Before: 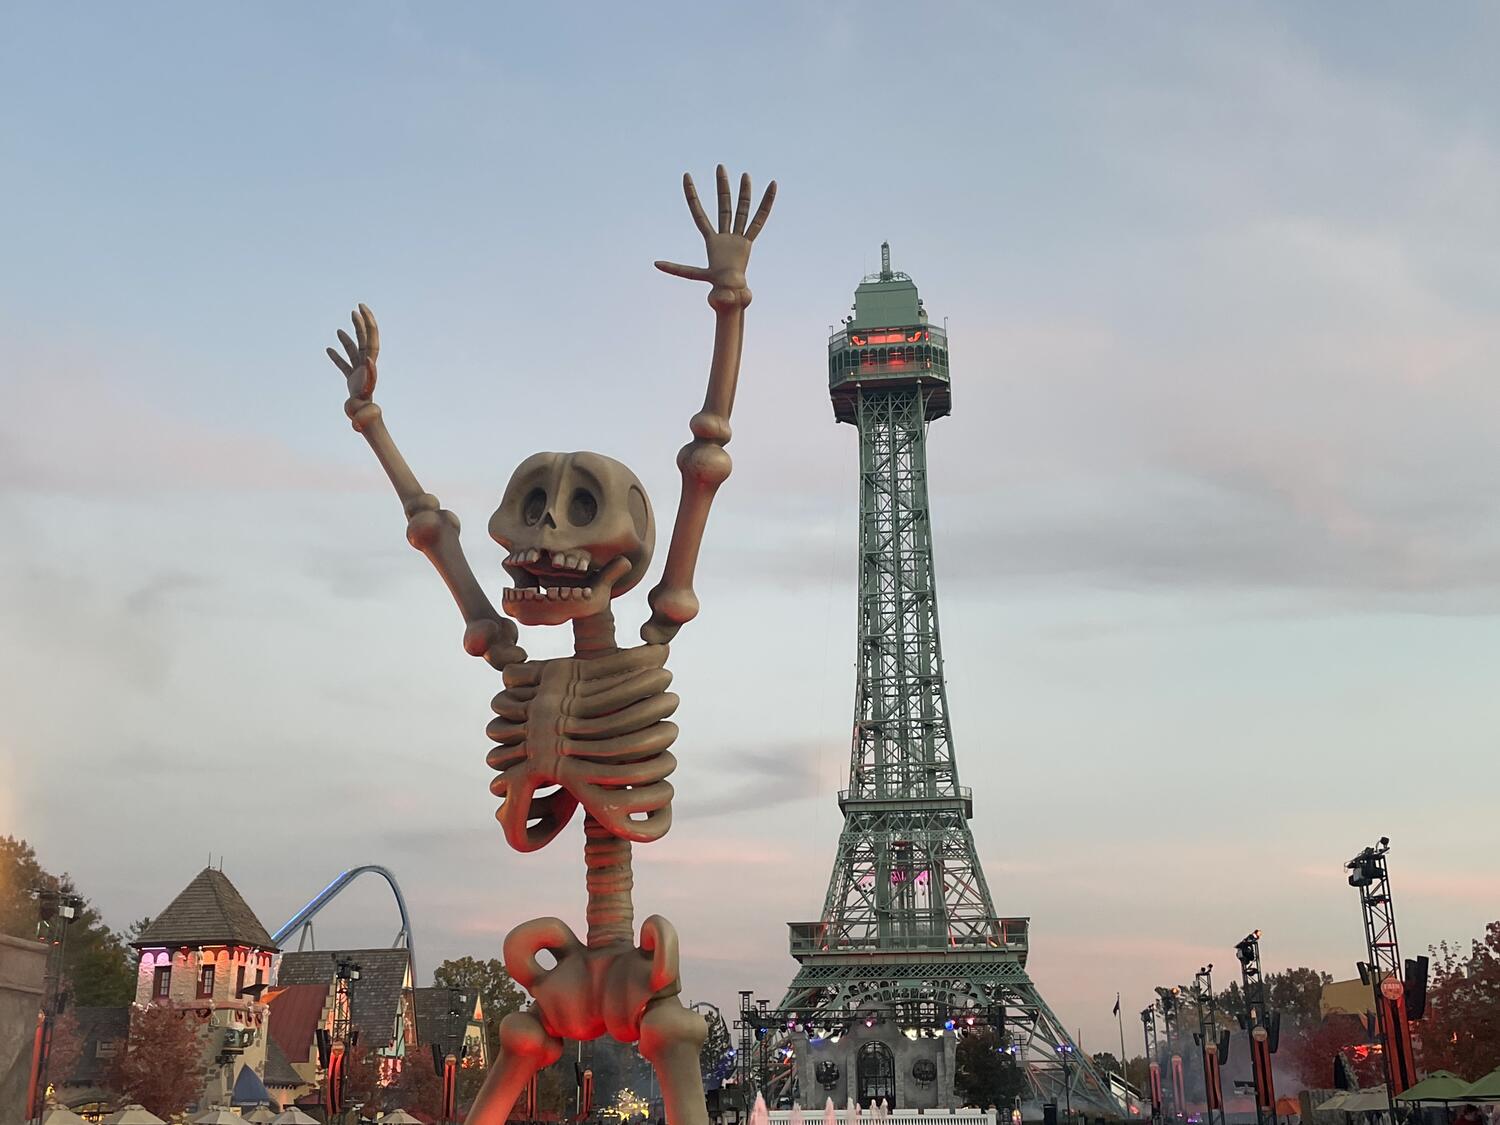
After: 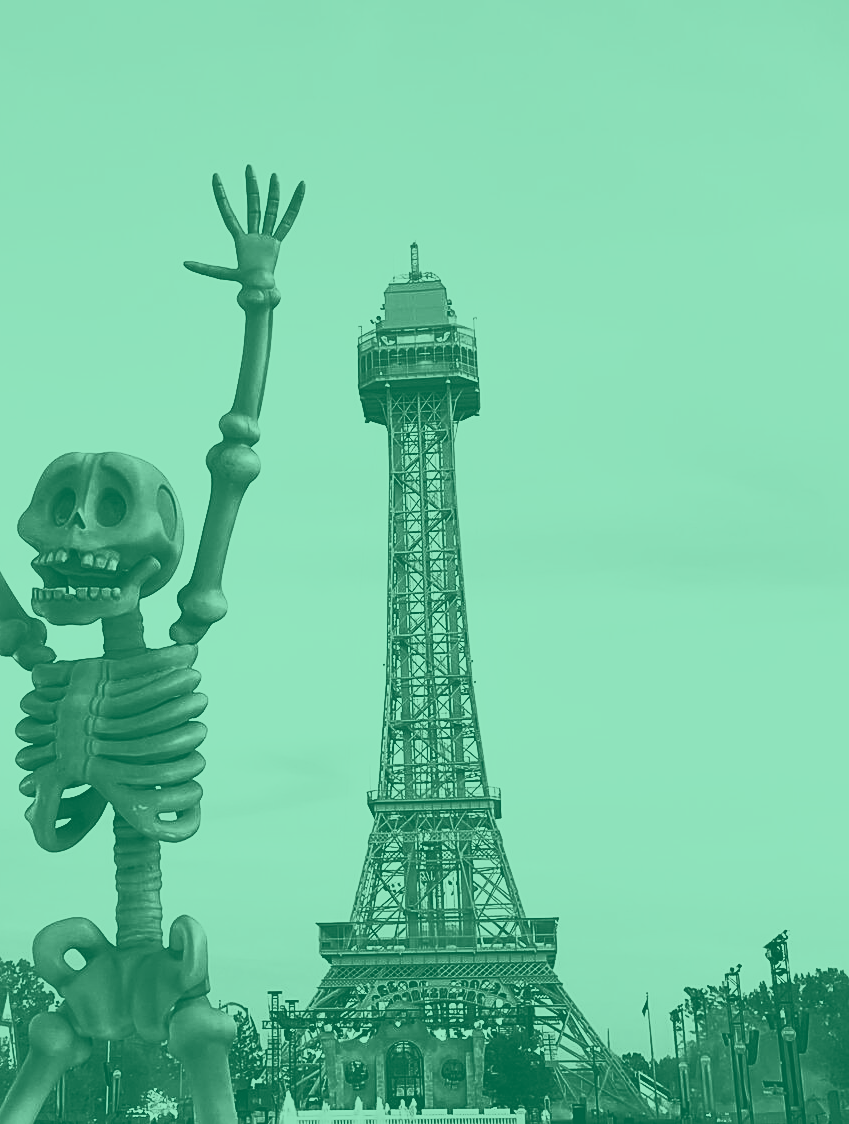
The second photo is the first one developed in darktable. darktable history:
sharpen: on, module defaults
crop: left 31.458%, top 0%, right 11.876%
colorize: hue 147.6°, saturation 65%, lightness 21.64%
color balance: lift [1, 0.994, 1.002, 1.006], gamma [0.957, 1.081, 1.016, 0.919], gain [0.97, 0.972, 1.01, 1.028], input saturation 91.06%, output saturation 79.8%
contrast brightness saturation: contrast 0.62, brightness 0.34, saturation 0.14
